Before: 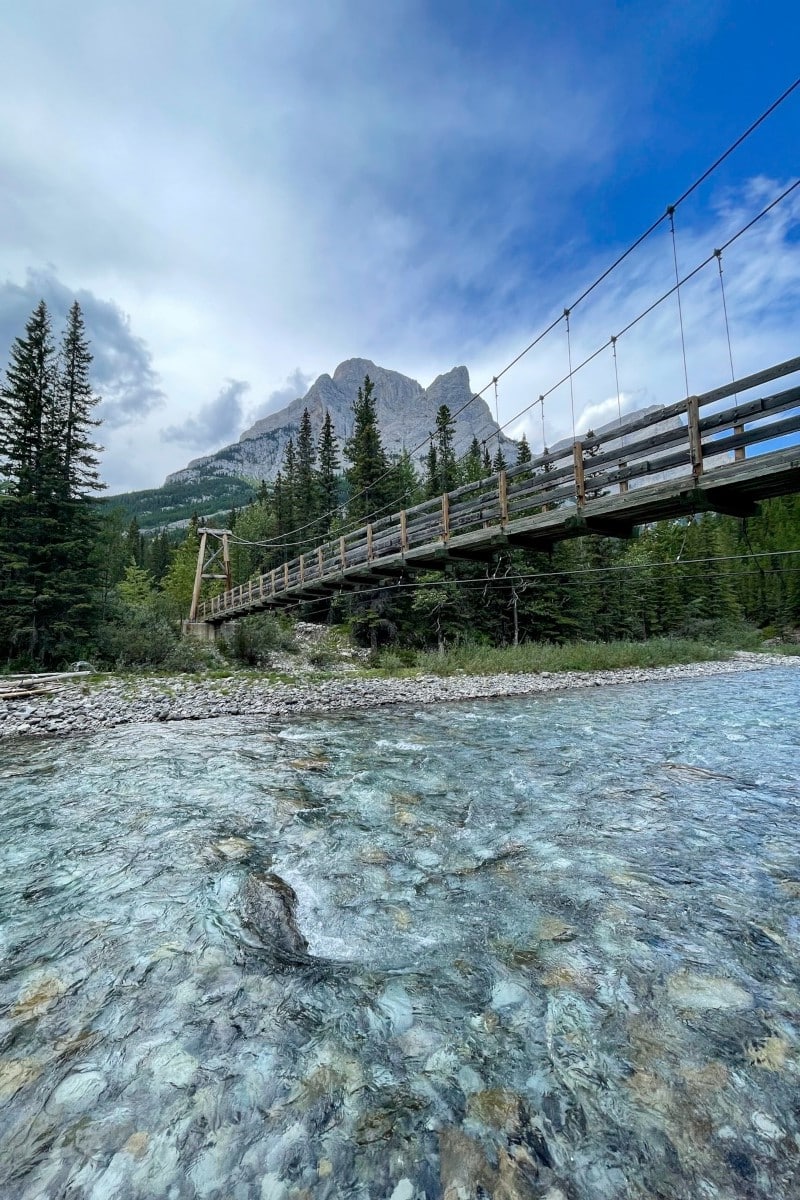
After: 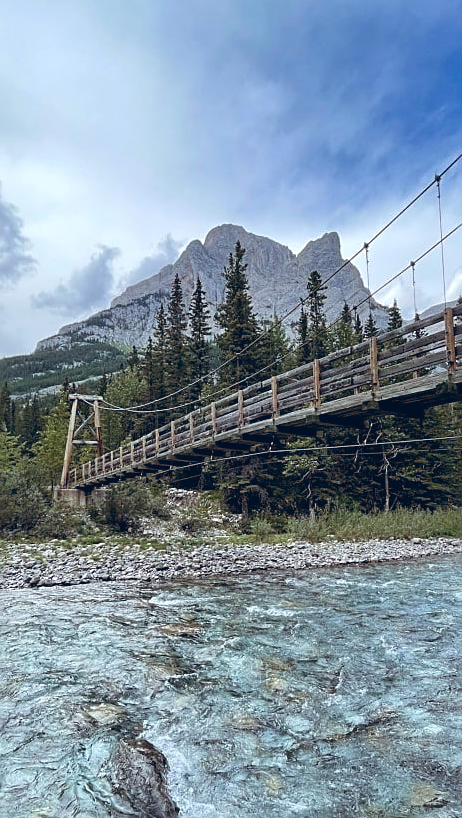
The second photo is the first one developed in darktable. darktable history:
sharpen: on, module defaults
color balance rgb: shadows lift › chroma 9.92%, shadows lift › hue 45.12°, power › luminance 3.26%, power › hue 231.93°, global offset › luminance 0.4%, global offset › chroma 0.21%, global offset › hue 255.02°
crop: left 16.202%, top 11.208%, right 26.045%, bottom 20.557%
